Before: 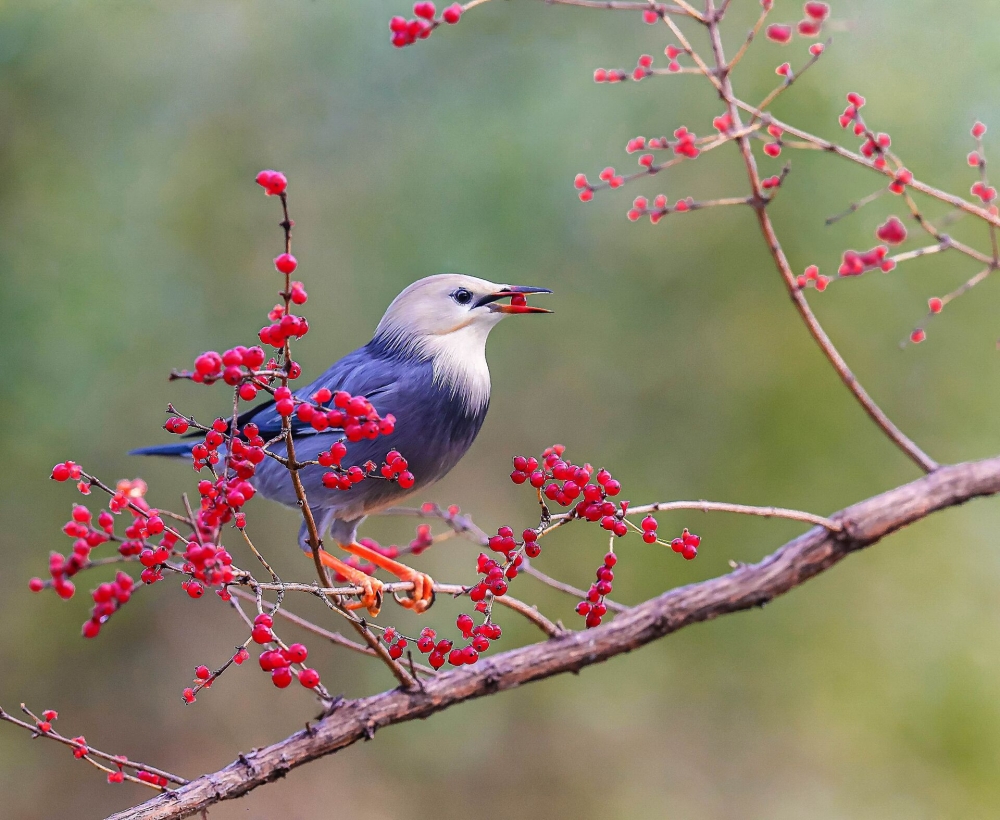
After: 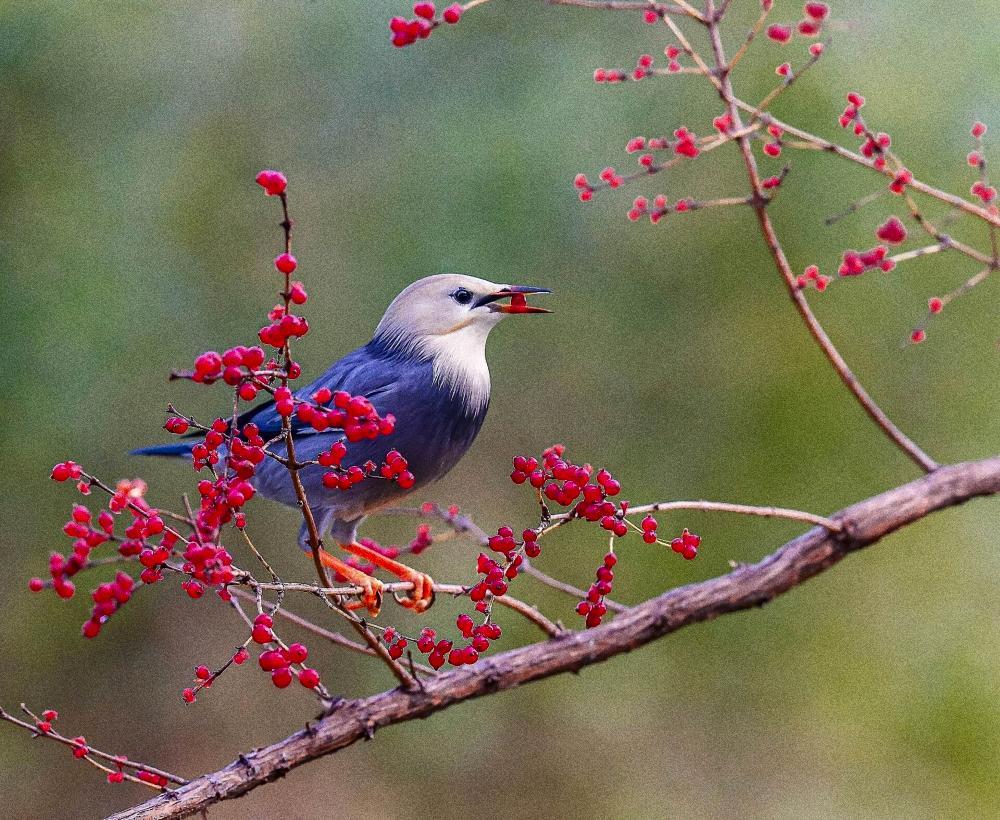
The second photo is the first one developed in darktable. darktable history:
exposure: compensate highlight preservation false
contrast brightness saturation: contrast 0.07, brightness -0.13, saturation 0.06
grain: coarseness 0.09 ISO, strength 40%
white balance: emerald 1
